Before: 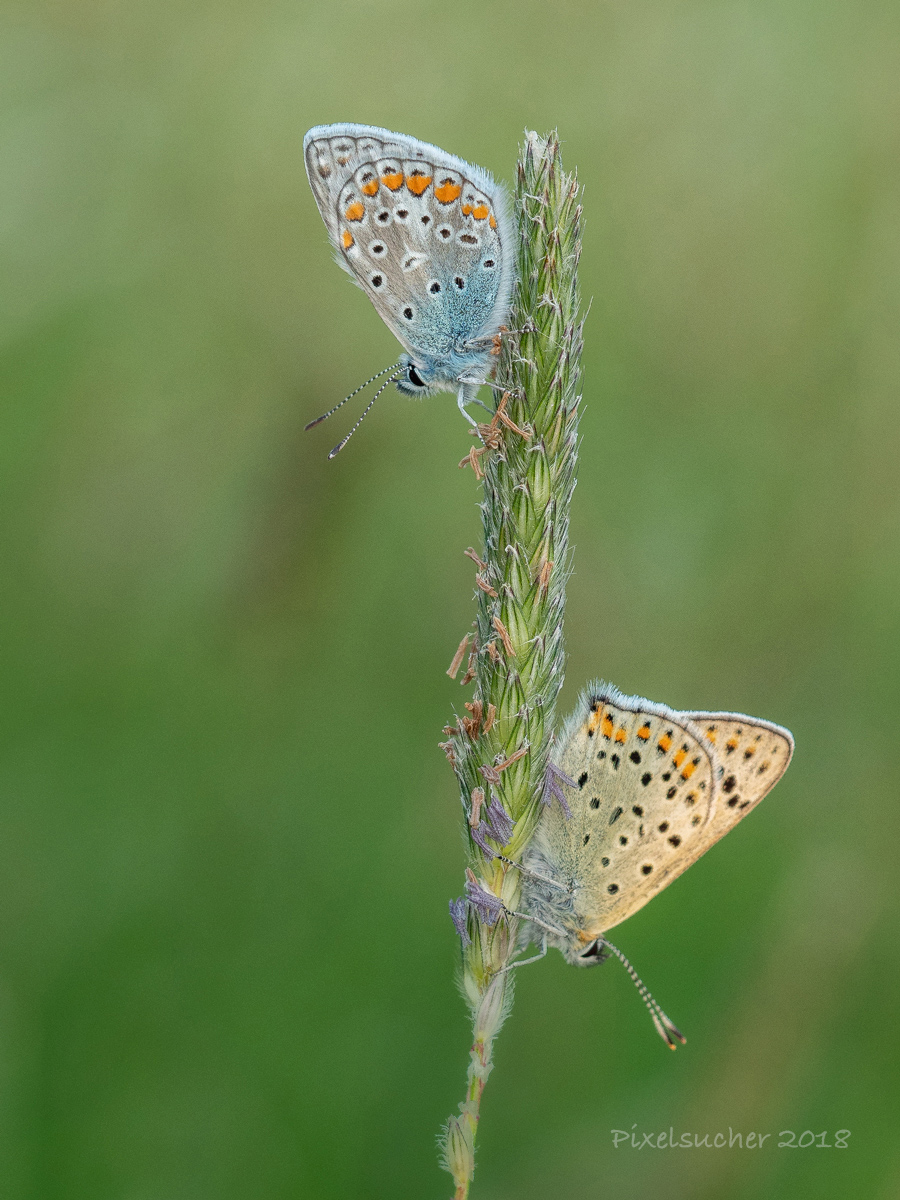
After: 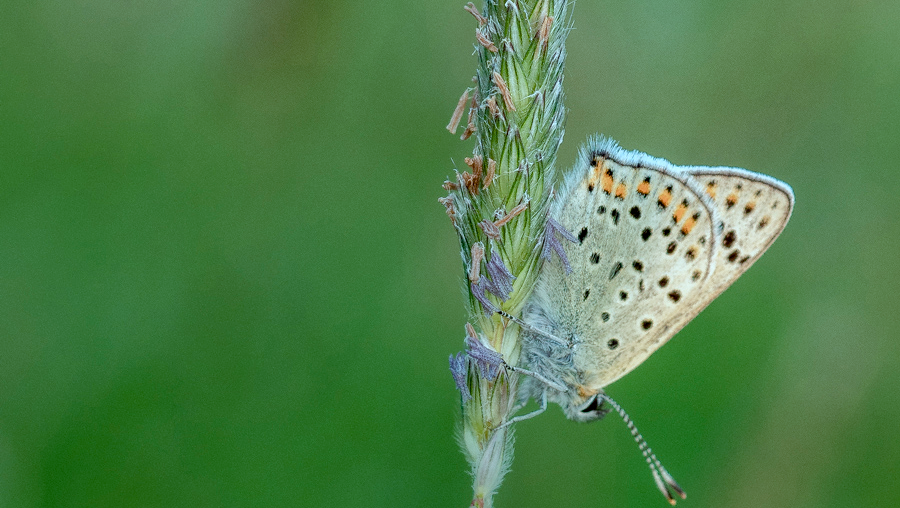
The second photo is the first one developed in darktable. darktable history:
crop: top 45.447%, bottom 12.174%
exposure: black level correction 0.009, exposure 0.107 EV, compensate highlight preservation false
color correction: highlights a* -11.3, highlights b* -15.47
color balance rgb: linear chroma grading › shadows -7.621%, linear chroma grading › global chroma 9.846%, perceptual saturation grading › global saturation 0.966%, perceptual saturation grading › highlights -30.8%, perceptual saturation grading › shadows 20.324%
